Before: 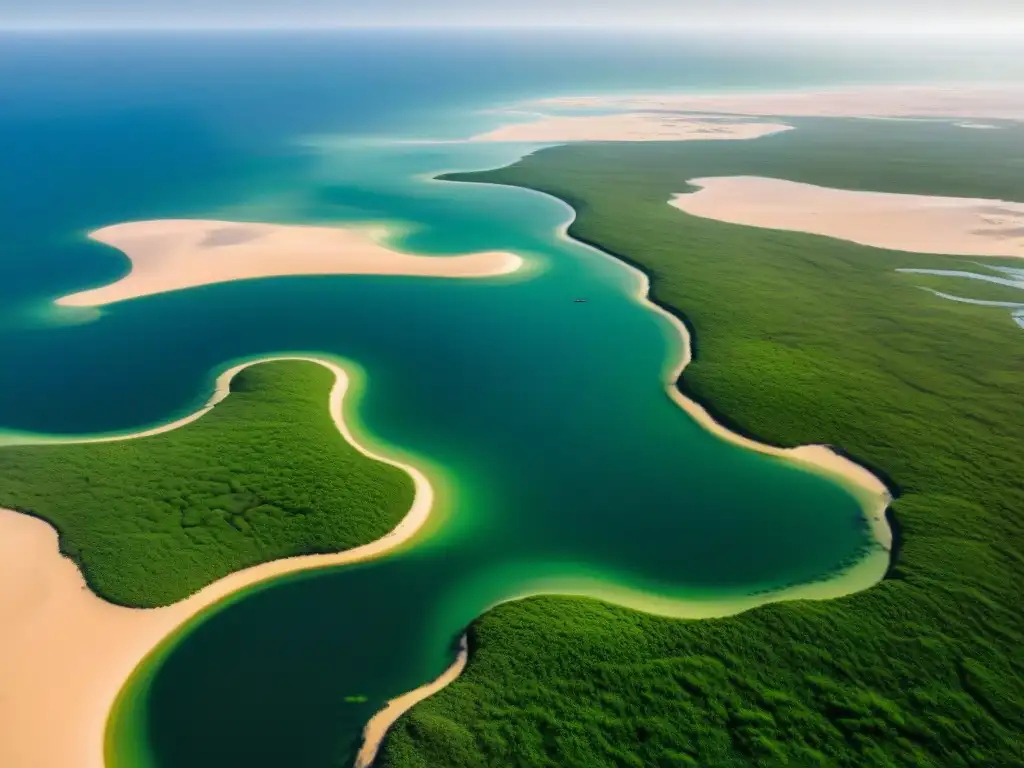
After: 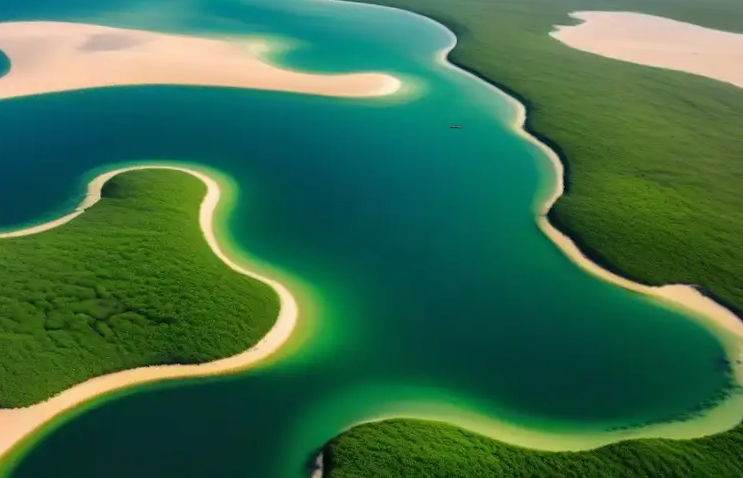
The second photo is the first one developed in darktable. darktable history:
crop and rotate: angle -3.38°, left 9.824%, top 21.124%, right 12.016%, bottom 11.764%
